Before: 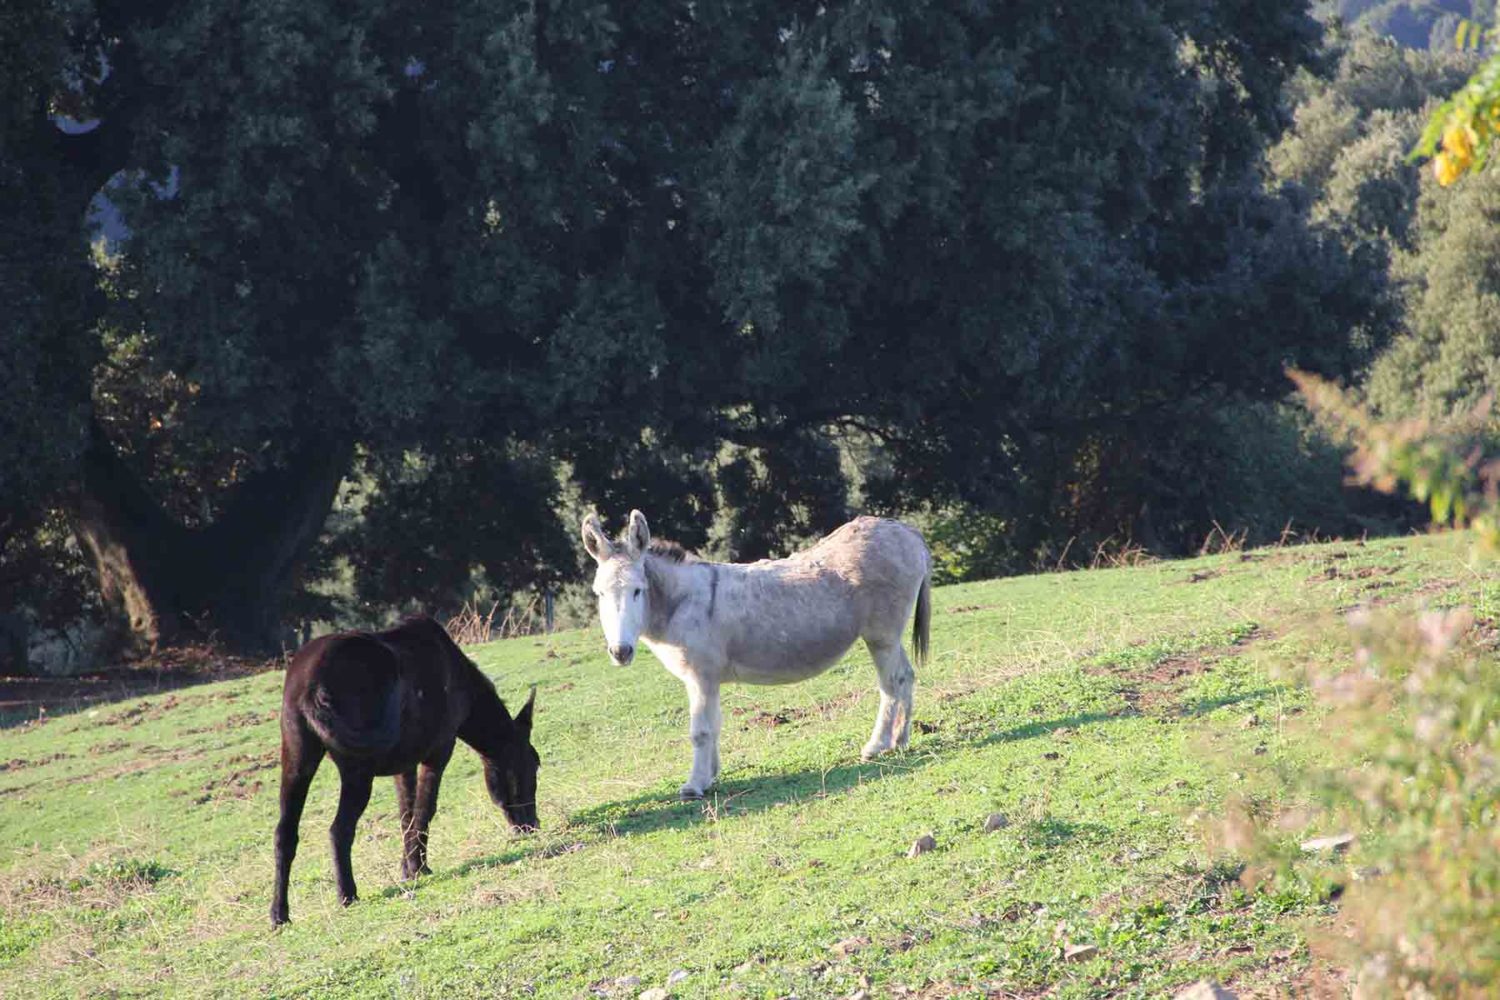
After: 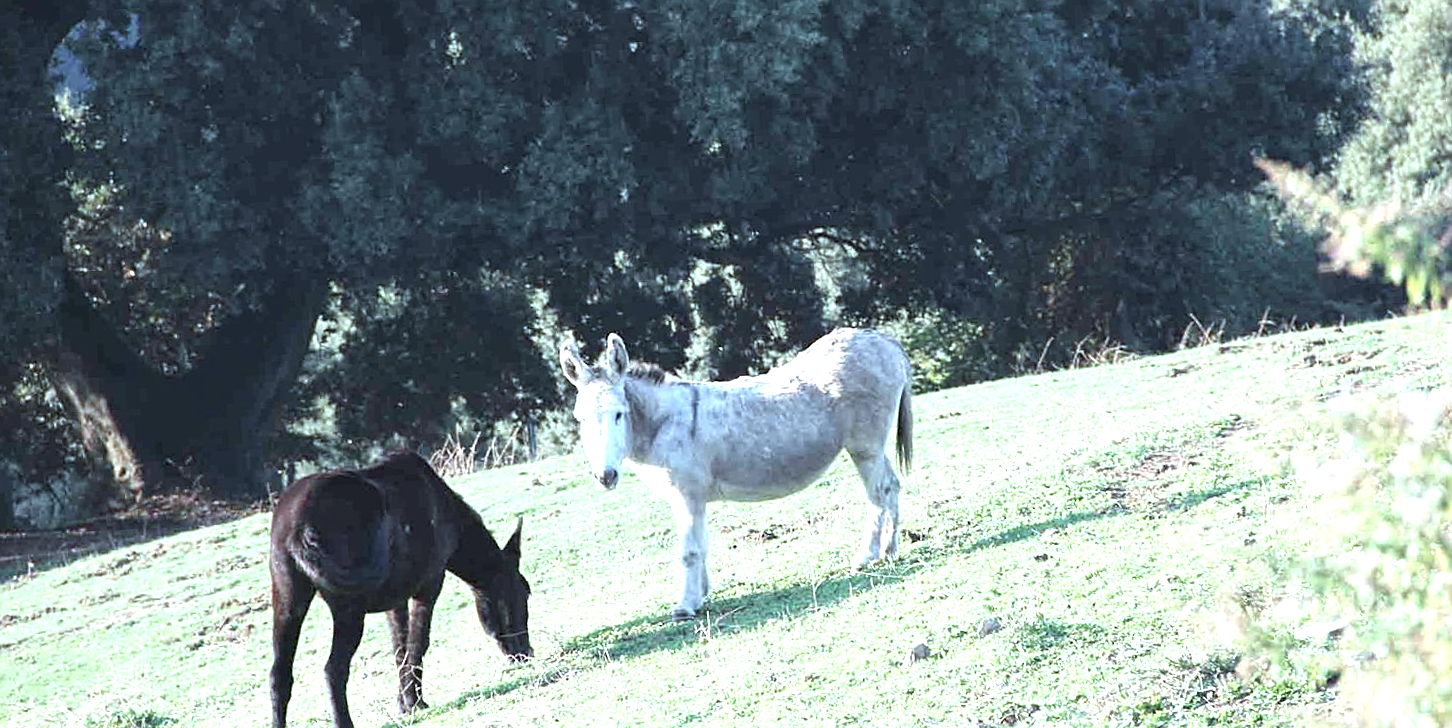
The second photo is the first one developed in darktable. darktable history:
crop and rotate: top 15.774%, bottom 5.506%
local contrast: highlights 100%, shadows 100%, detail 120%, midtone range 0.2
sharpen: on, module defaults
color correction: highlights a* -12.64, highlights b* -18.1, saturation 0.7
rotate and perspective: rotation -3°, crop left 0.031, crop right 0.968, crop top 0.07, crop bottom 0.93
exposure: exposure 1 EV, compensate highlight preservation false
